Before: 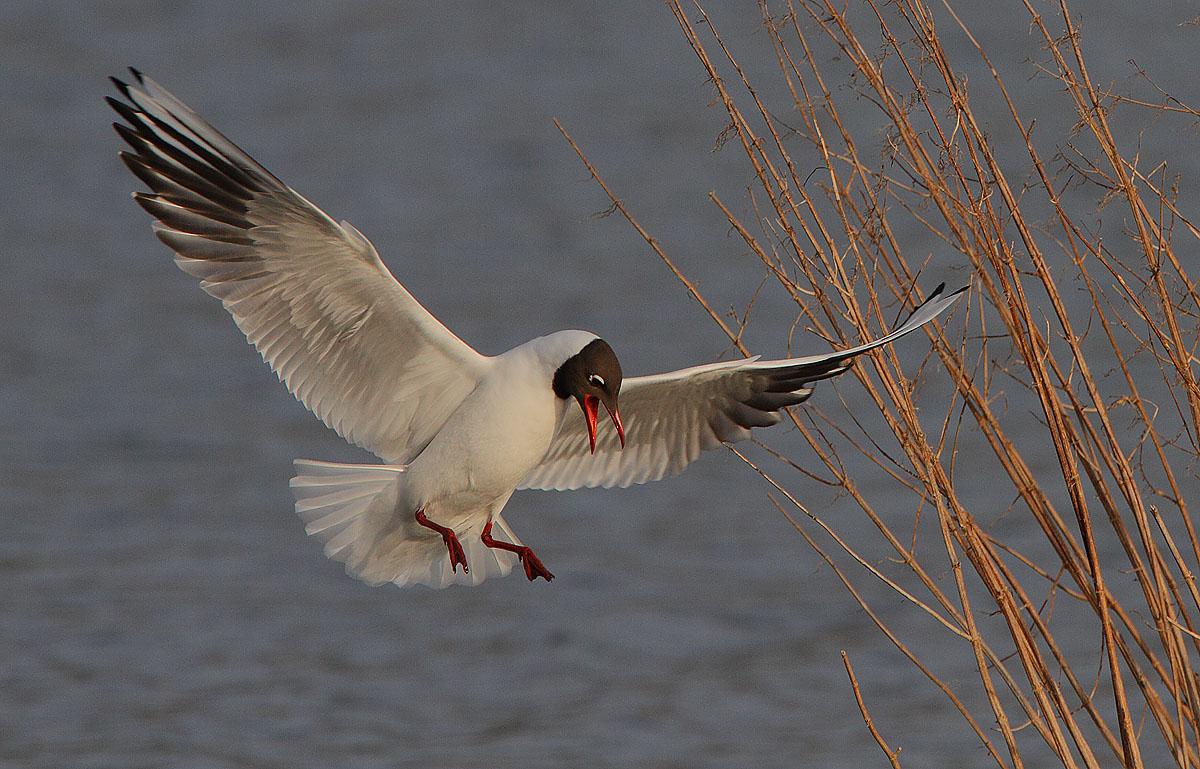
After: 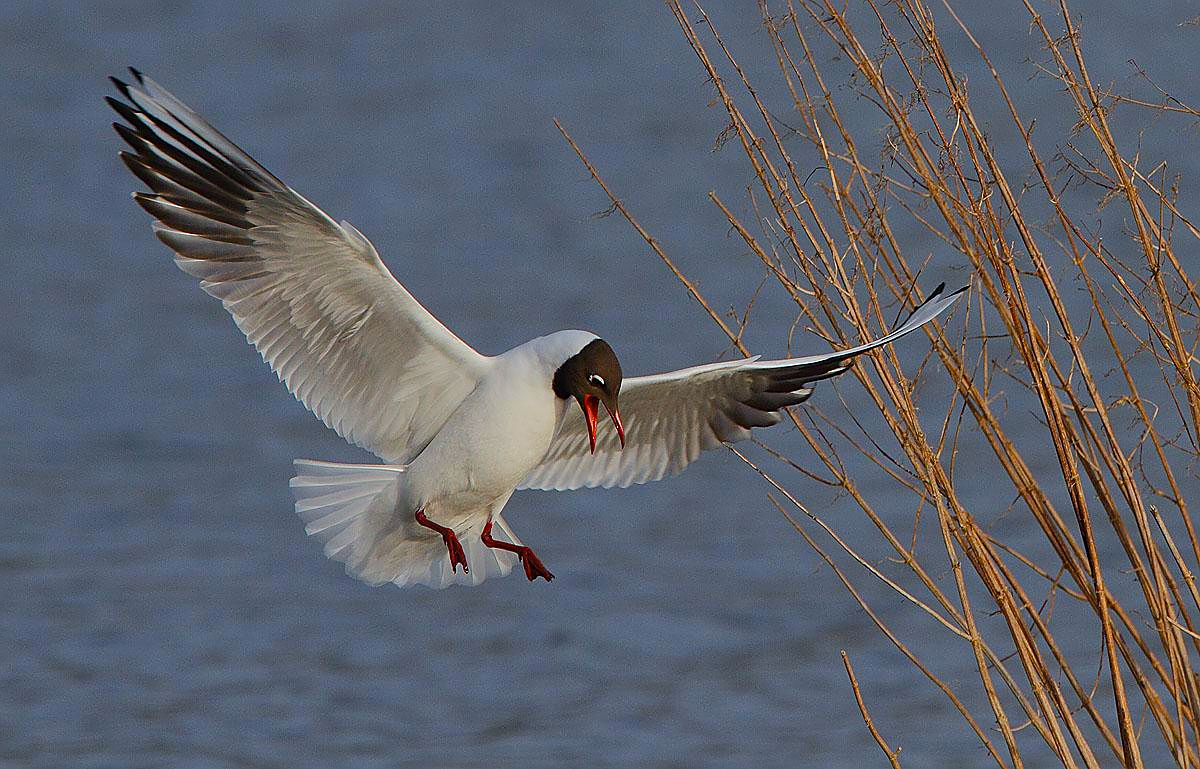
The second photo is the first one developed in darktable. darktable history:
sharpen: amount 0.2
color balance rgb: linear chroma grading › shadows 32%, linear chroma grading › global chroma -2%, linear chroma grading › mid-tones 4%, perceptual saturation grading › global saturation -2%, perceptual saturation grading › highlights -8%, perceptual saturation grading › mid-tones 8%, perceptual saturation grading › shadows 4%, perceptual brilliance grading › highlights 8%, perceptual brilliance grading › mid-tones 4%, perceptual brilliance grading › shadows 2%, global vibrance 16%, saturation formula JzAzBz (2021)
white balance: red 0.924, blue 1.095
